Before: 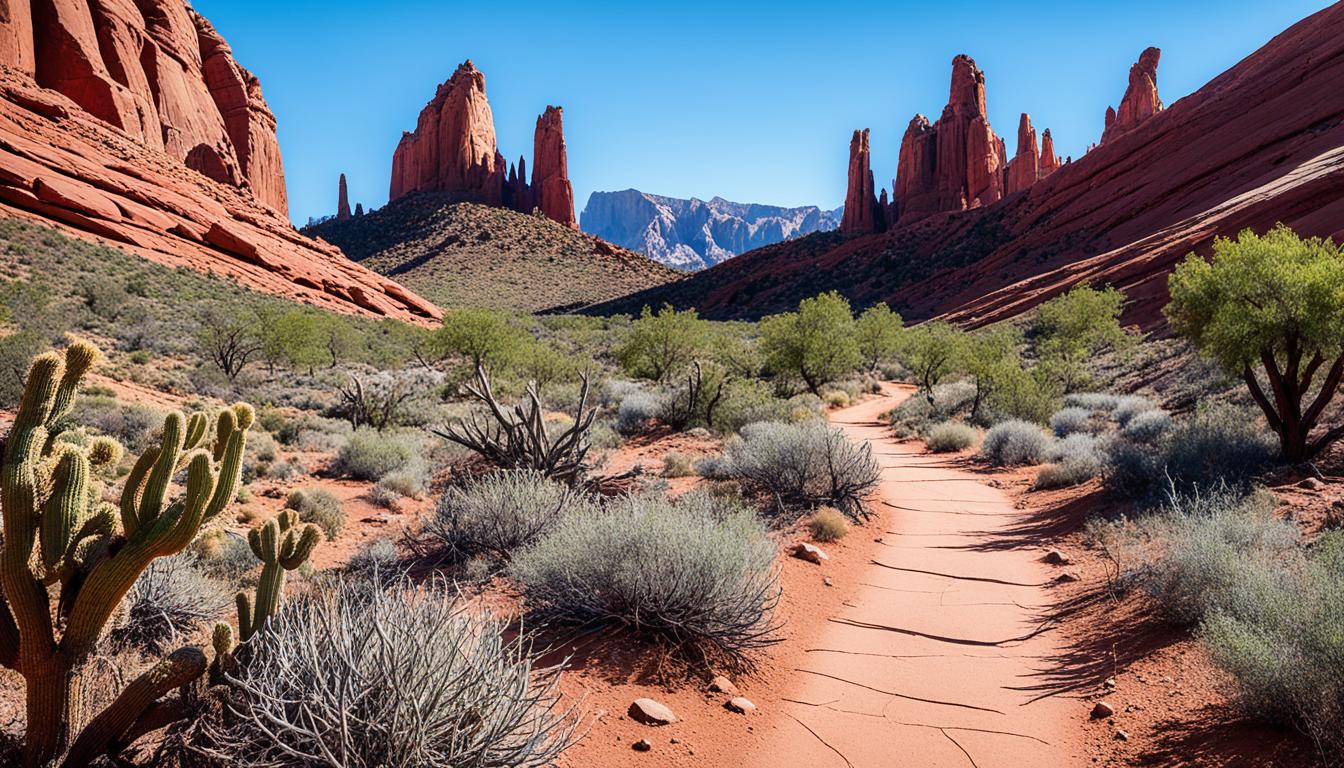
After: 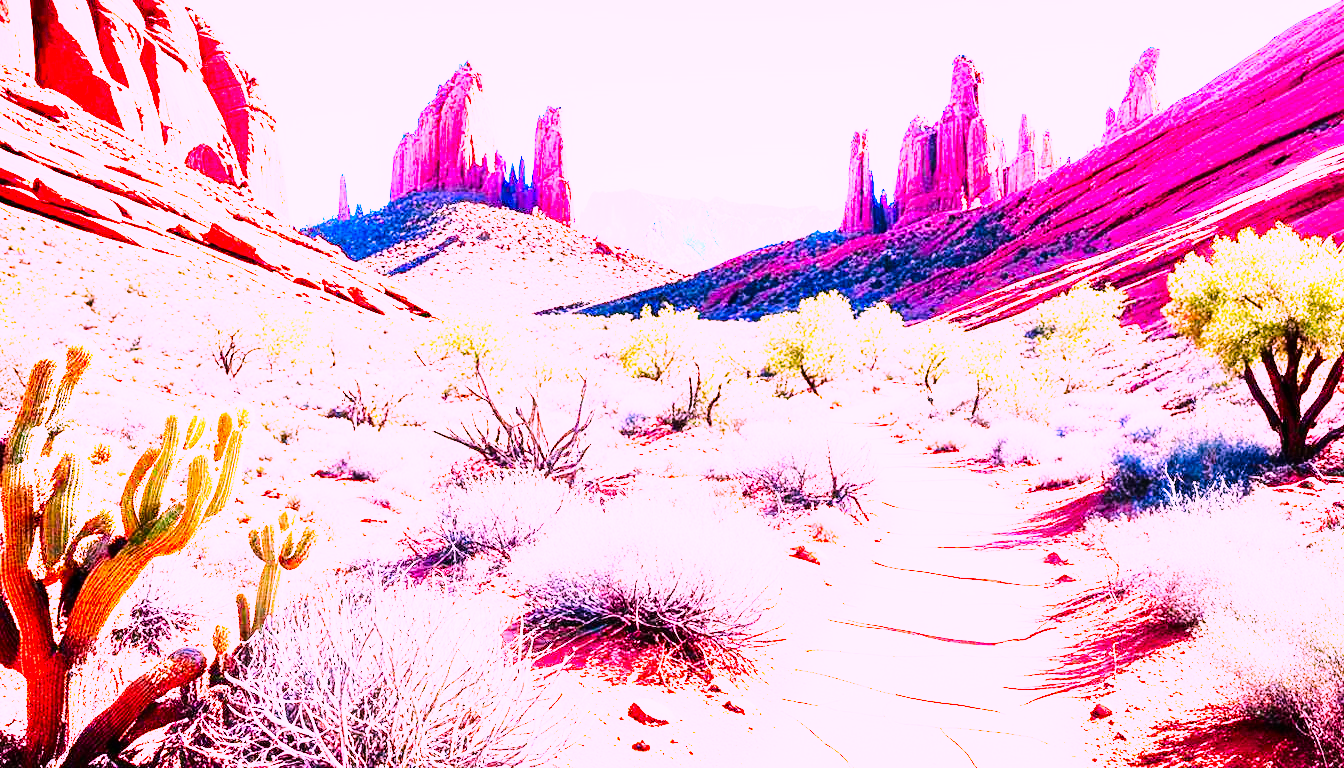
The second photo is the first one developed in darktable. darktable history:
exposure: exposure 2.185 EV, compensate exposure bias true, compensate highlight preservation false
contrast brightness saturation: contrast 0.074
color correction: highlights a* 19.13, highlights b* -12.26, saturation 1.65
tone equalizer: -8 EV -0.732 EV, -7 EV -0.679 EV, -6 EV -0.568 EV, -5 EV -0.404 EV, -3 EV 0.393 EV, -2 EV 0.6 EV, -1 EV 0.675 EV, +0 EV 0.752 EV
base curve: curves: ch0 [(0, 0) (0.007, 0.004) (0.027, 0.03) (0.046, 0.07) (0.207, 0.54) (0.442, 0.872) (0.673, 0.972) (1, 1)], preserve colors none
